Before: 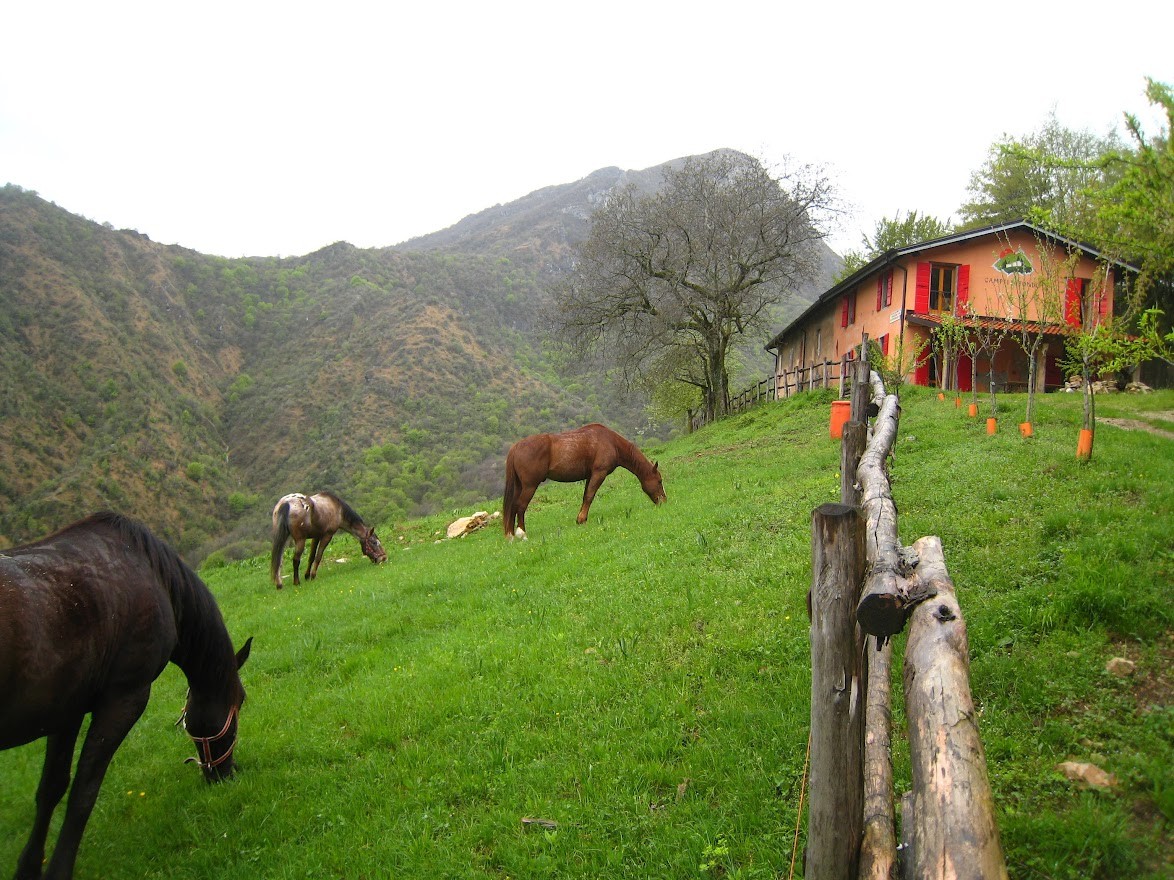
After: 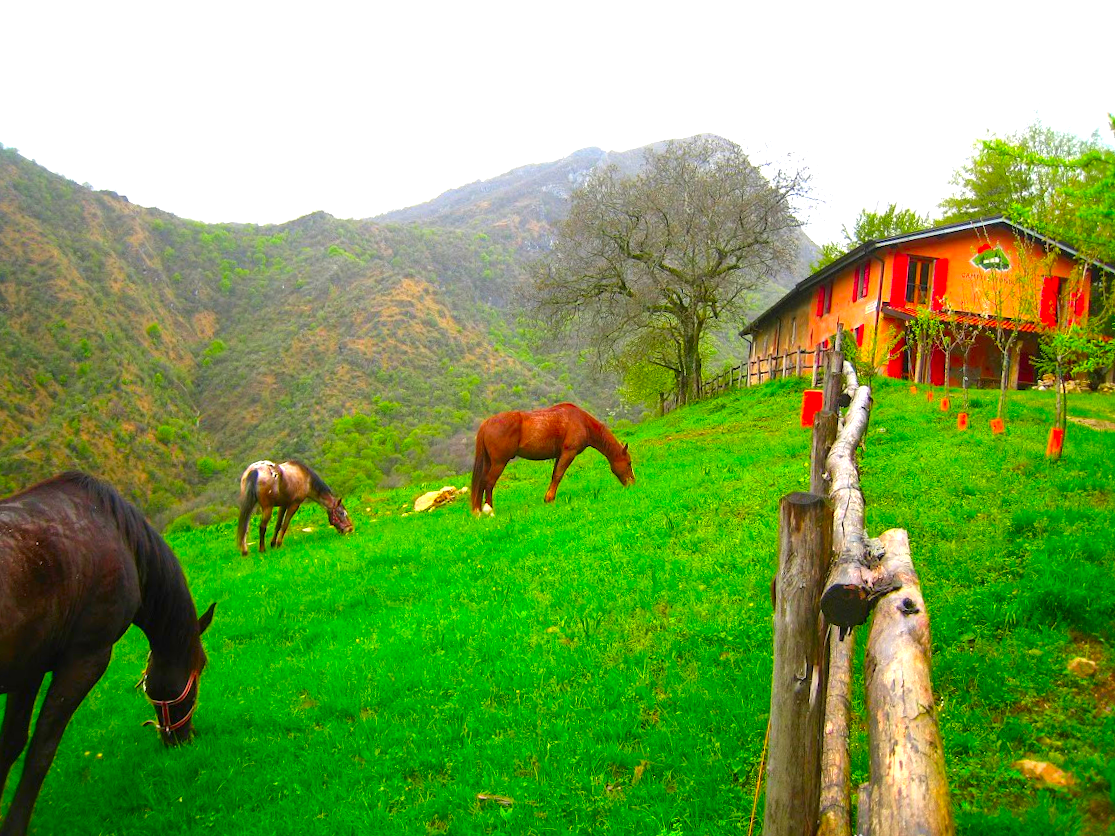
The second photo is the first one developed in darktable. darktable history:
crop and rotate: angle -2.27°
exposure: black level correction 0, exposure 0.498 EV, compensate highlight preservation false
color correction: highlights b* -0.041, saturation 2.15
